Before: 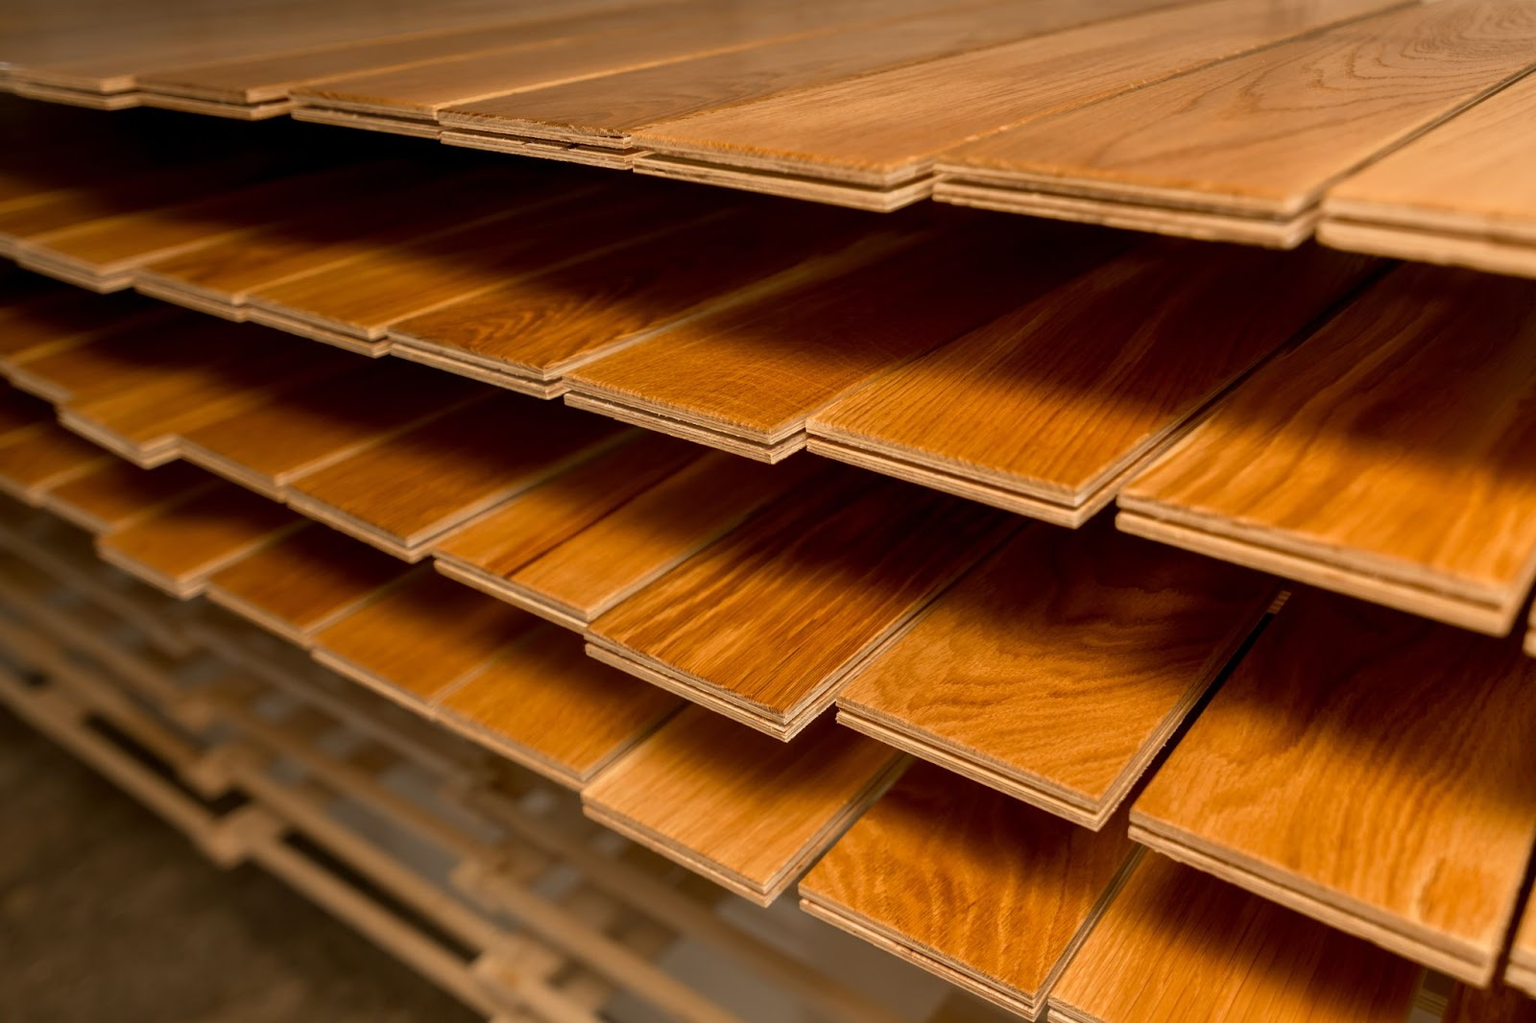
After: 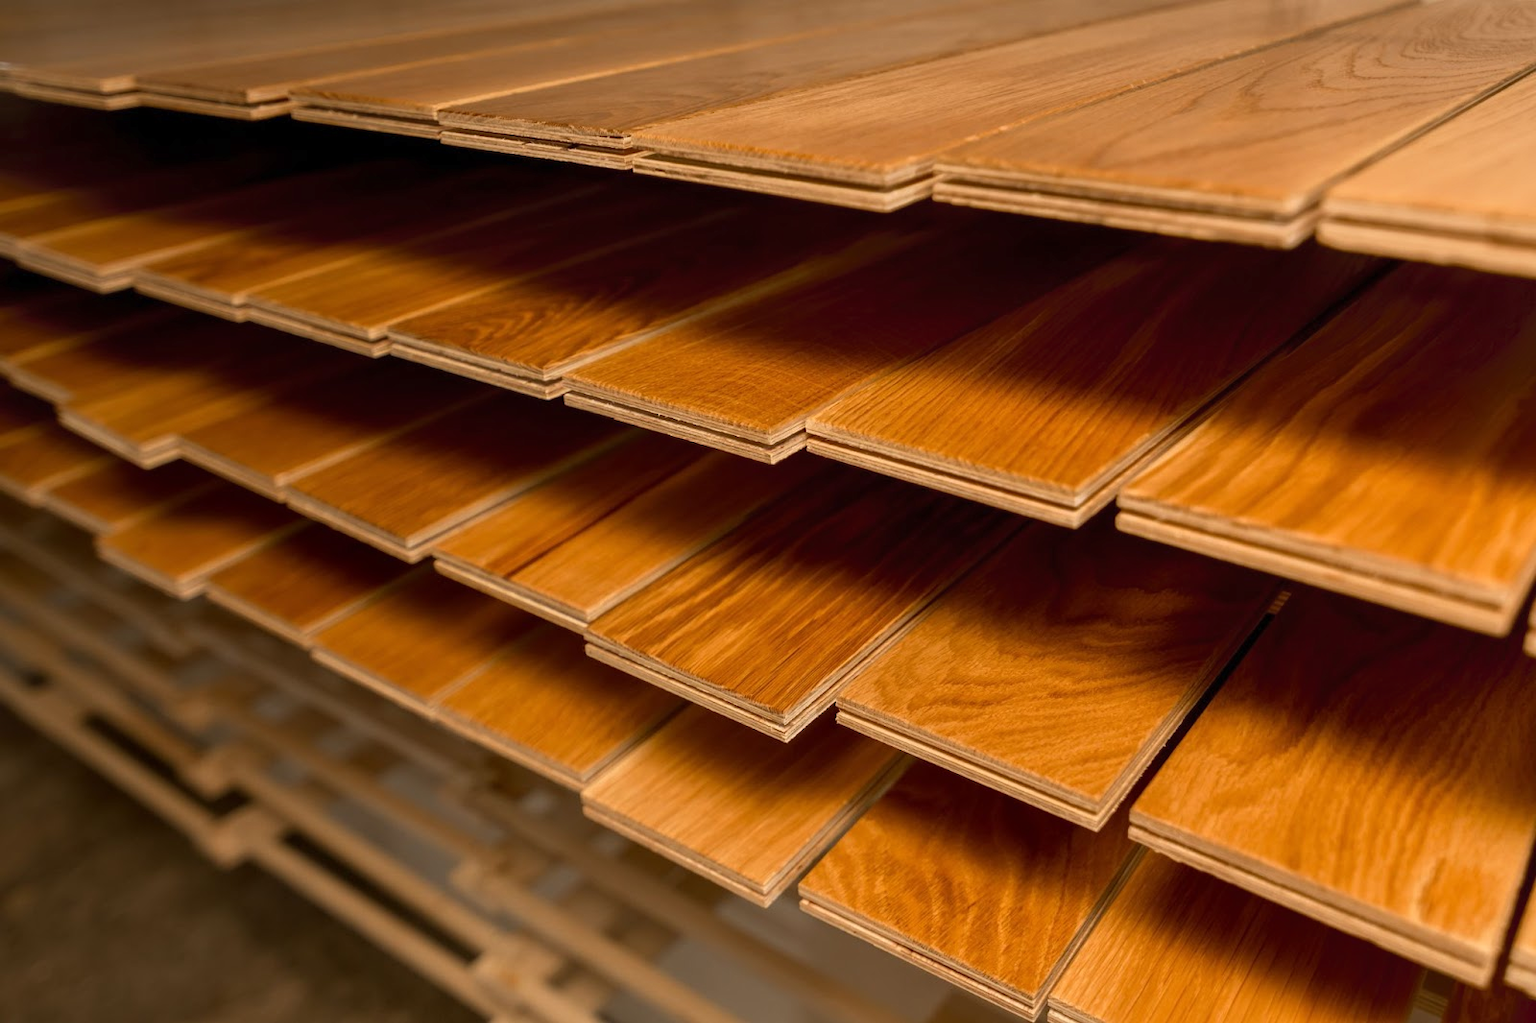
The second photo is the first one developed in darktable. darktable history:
shadows and highlights: shadows 62.77, white point adjustment 0.304, highlights -33.44, compress 83.71%
